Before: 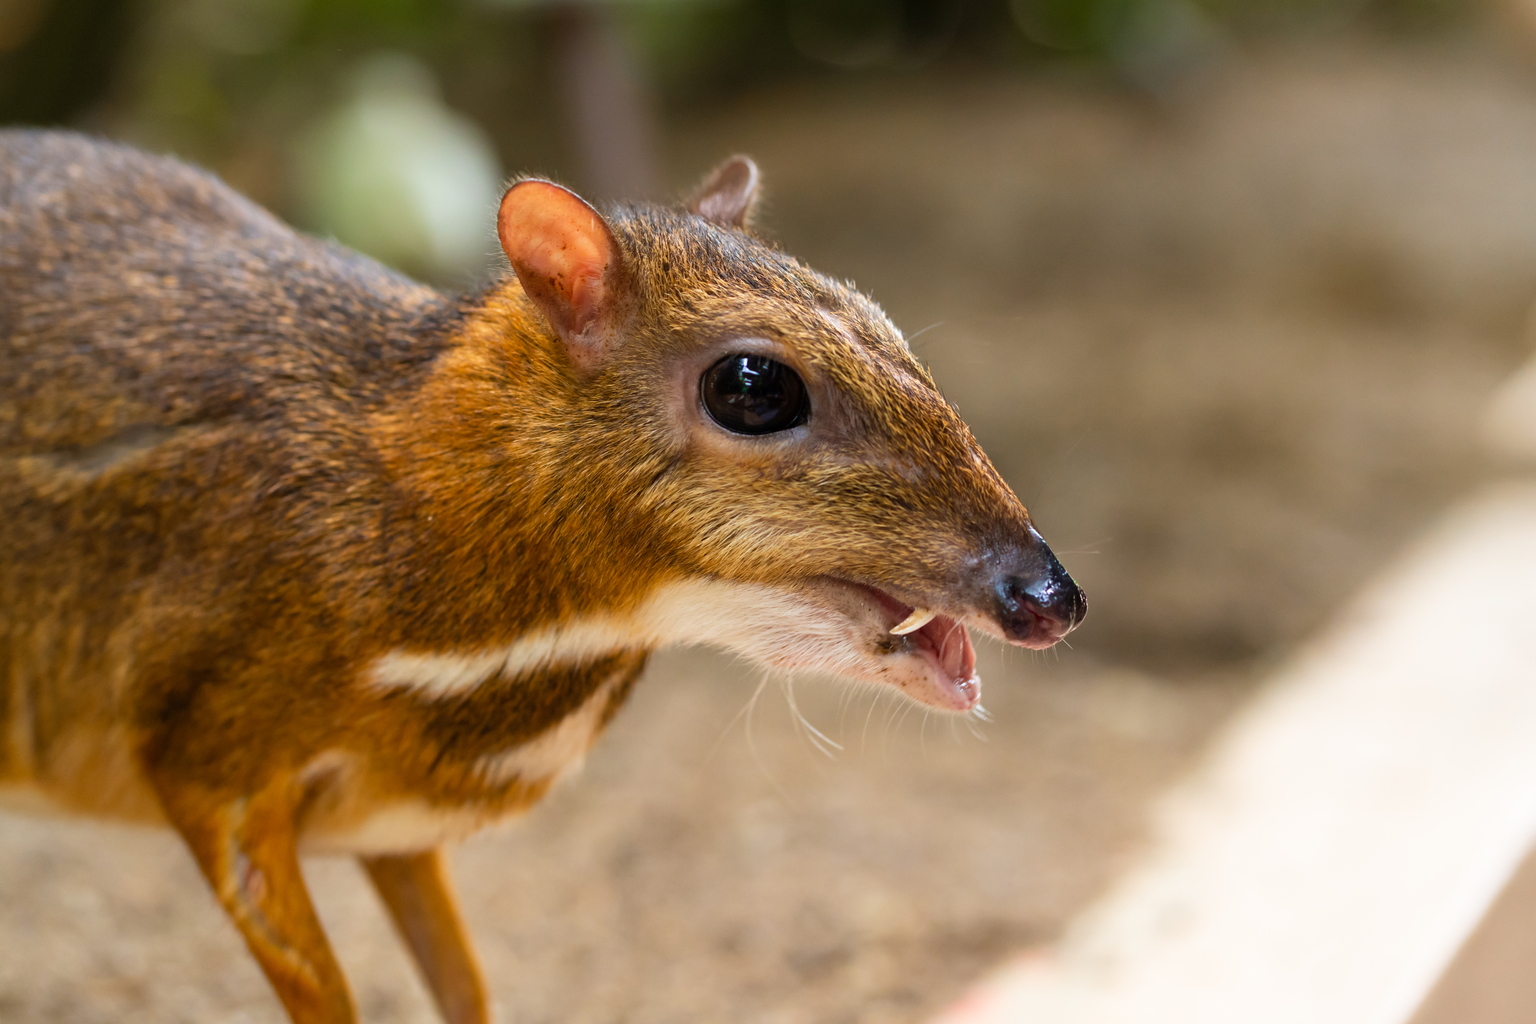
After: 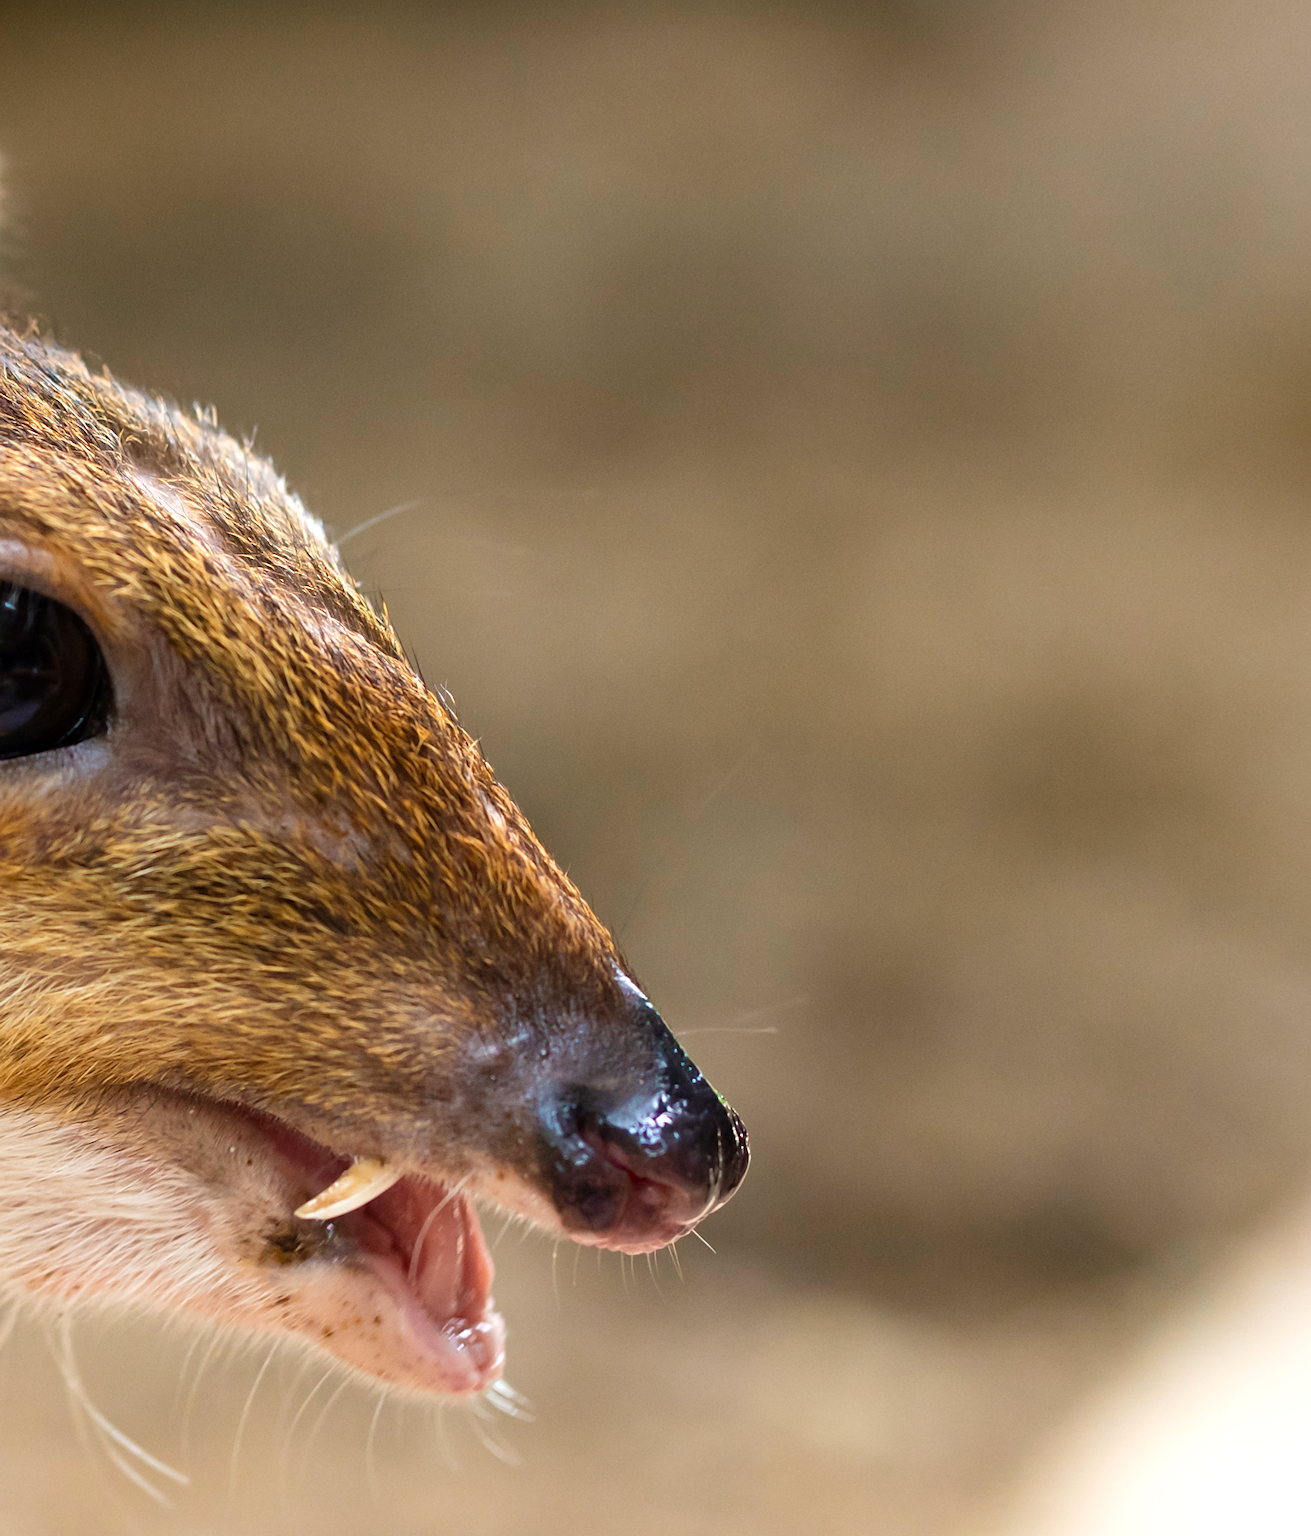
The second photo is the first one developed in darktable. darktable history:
sharpen: amount 0.496
crop and rotate: left 49.562%, top 10.146%, right 13.249%, bottom 24.516%
exposure: exposure 0.2 EV, compensate highlight preservation false
